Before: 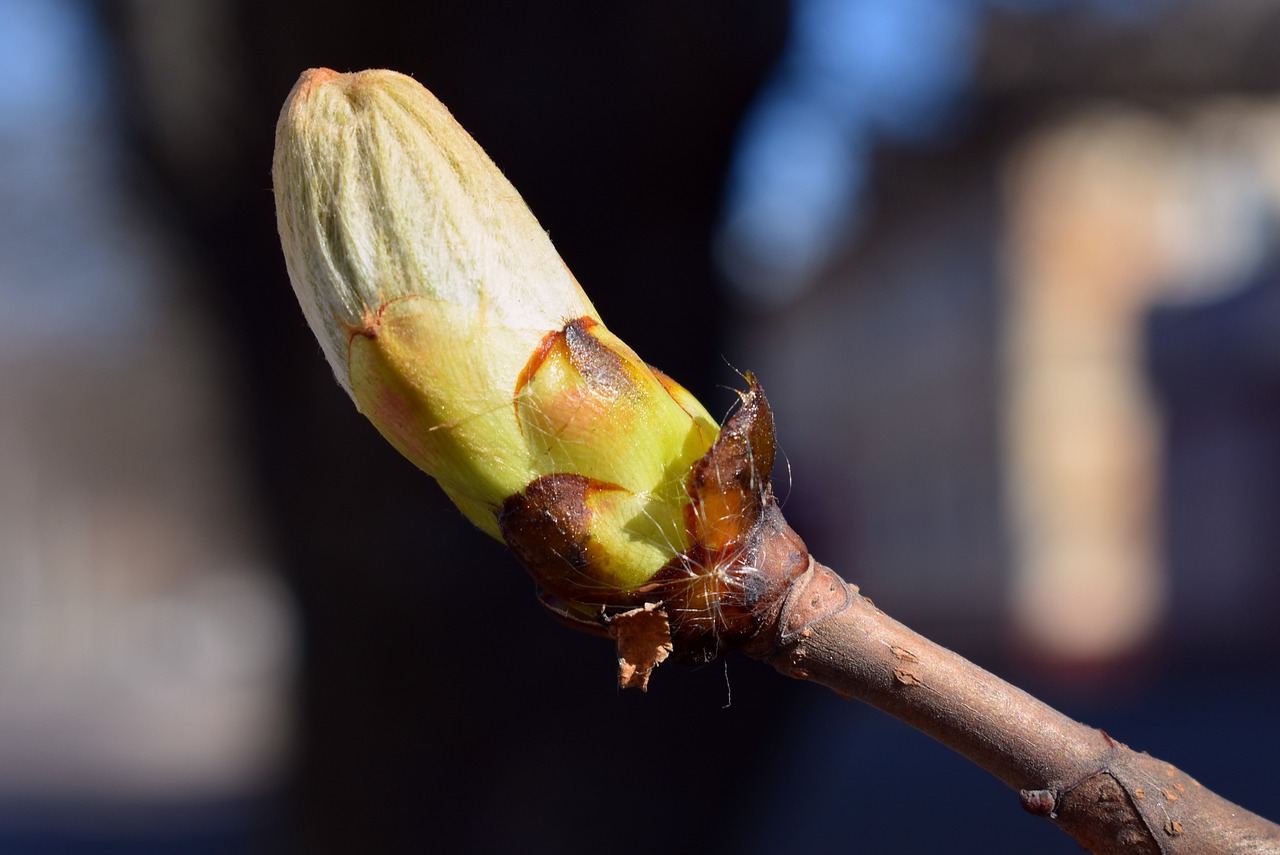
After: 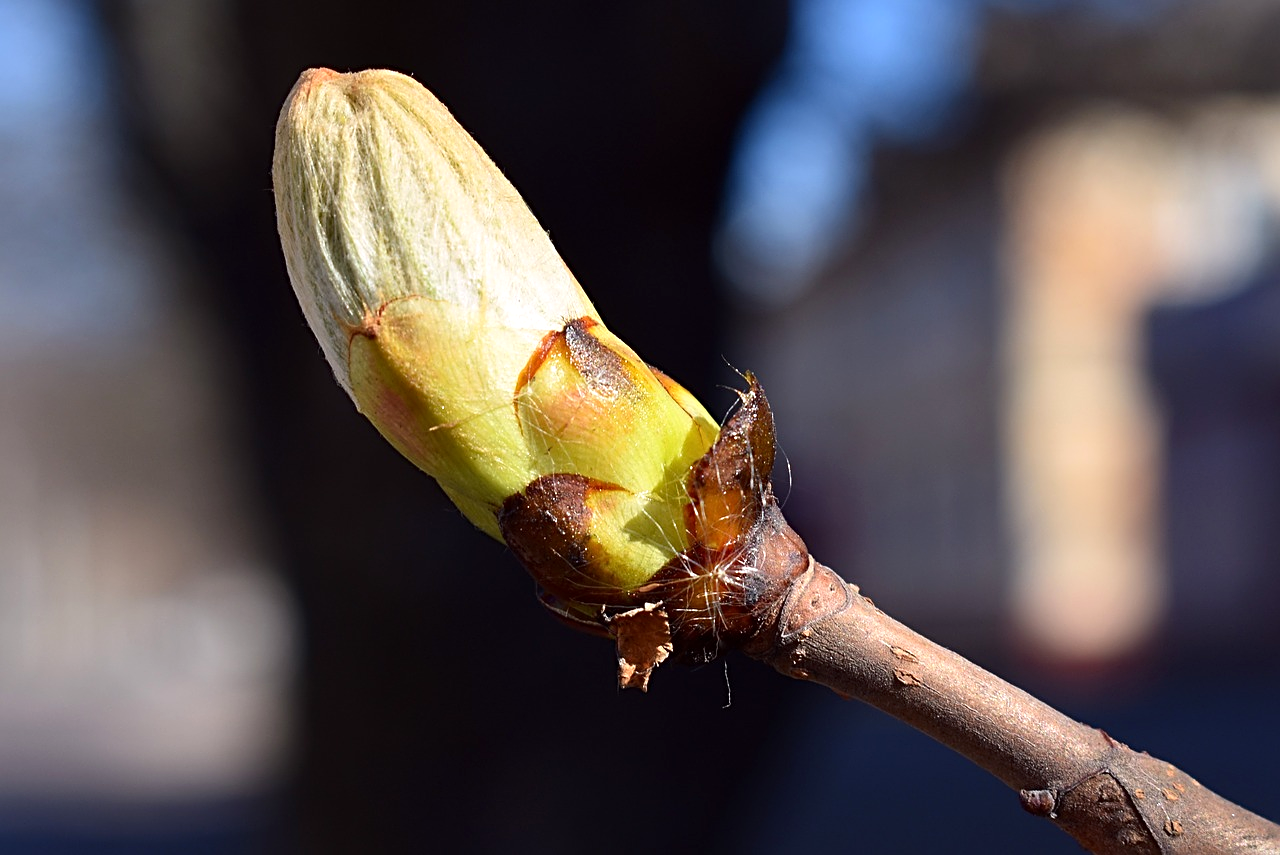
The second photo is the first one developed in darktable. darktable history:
sharpen: radius 2.767
exposure: exposure 0.258 EV, compensate highlight preservation false
contrast brightness saturation: contrast 0.07
tone equalizer: on, module defaults
